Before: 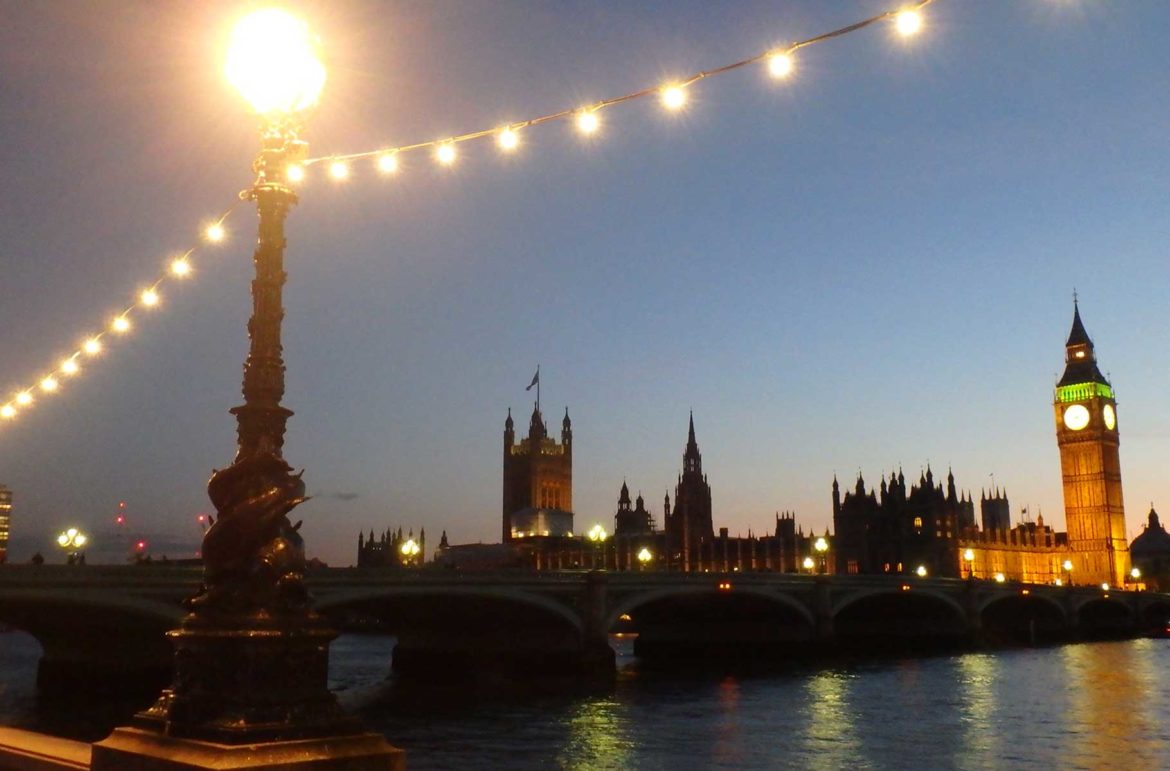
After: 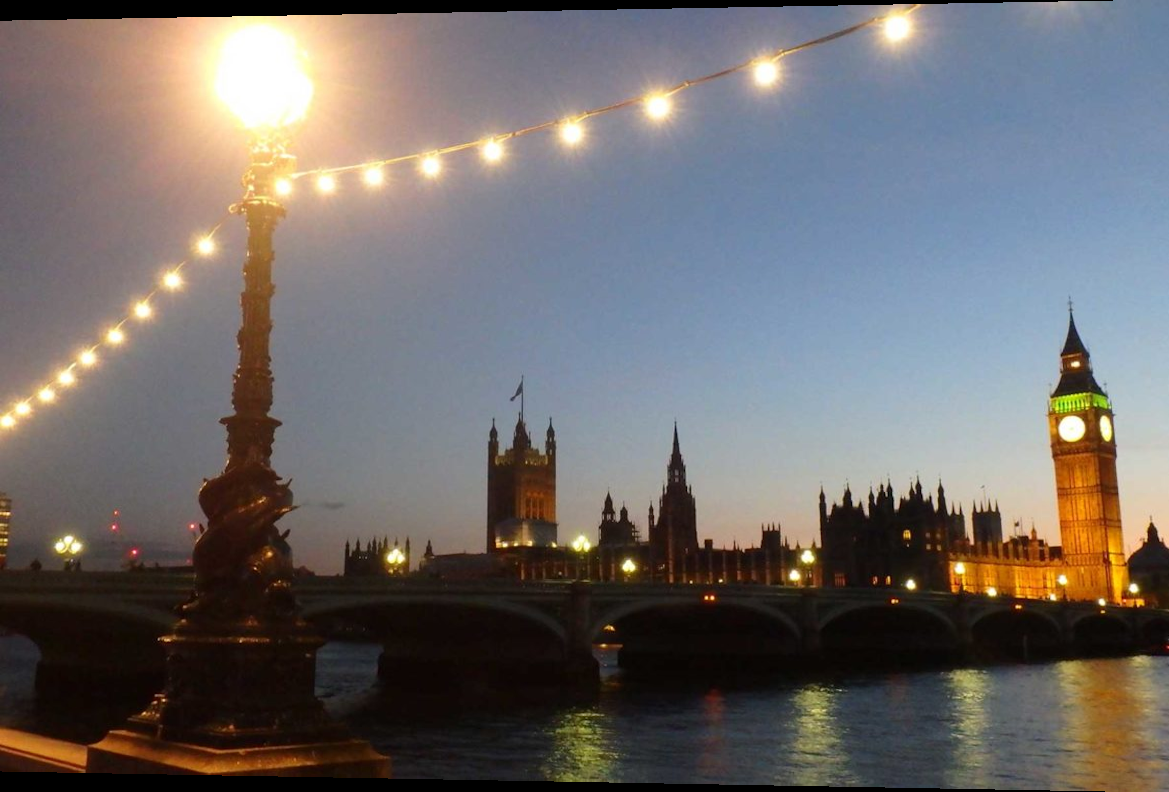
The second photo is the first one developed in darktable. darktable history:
rotate and perspective: lens shift (horizontal) -0.055, automatic cropping off
